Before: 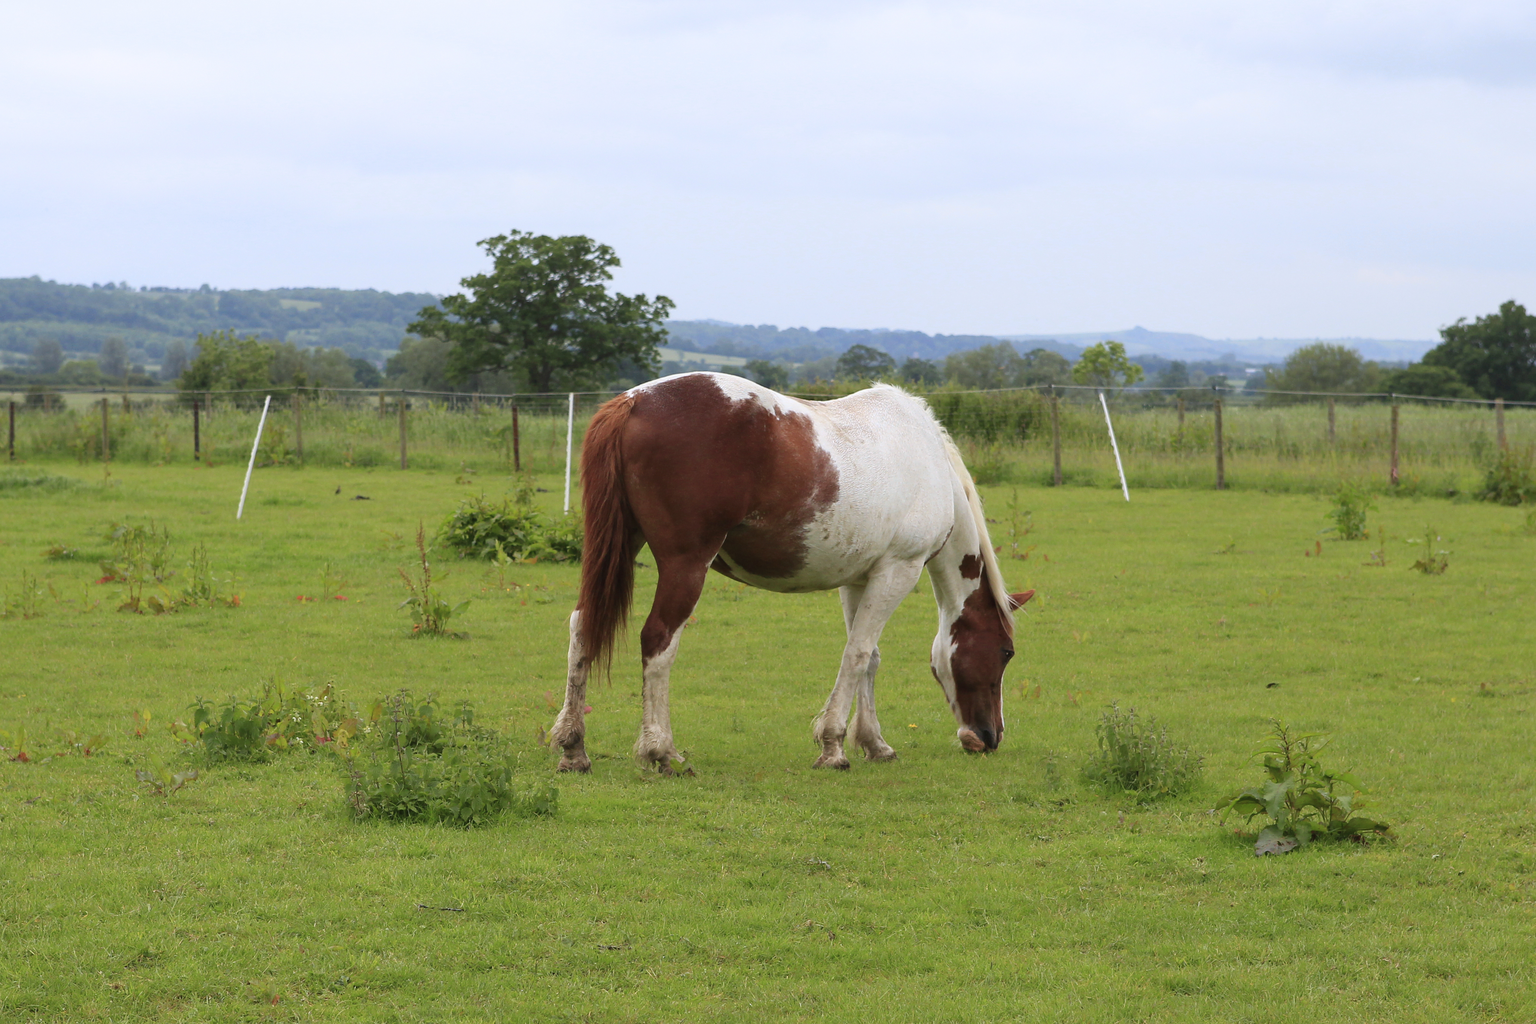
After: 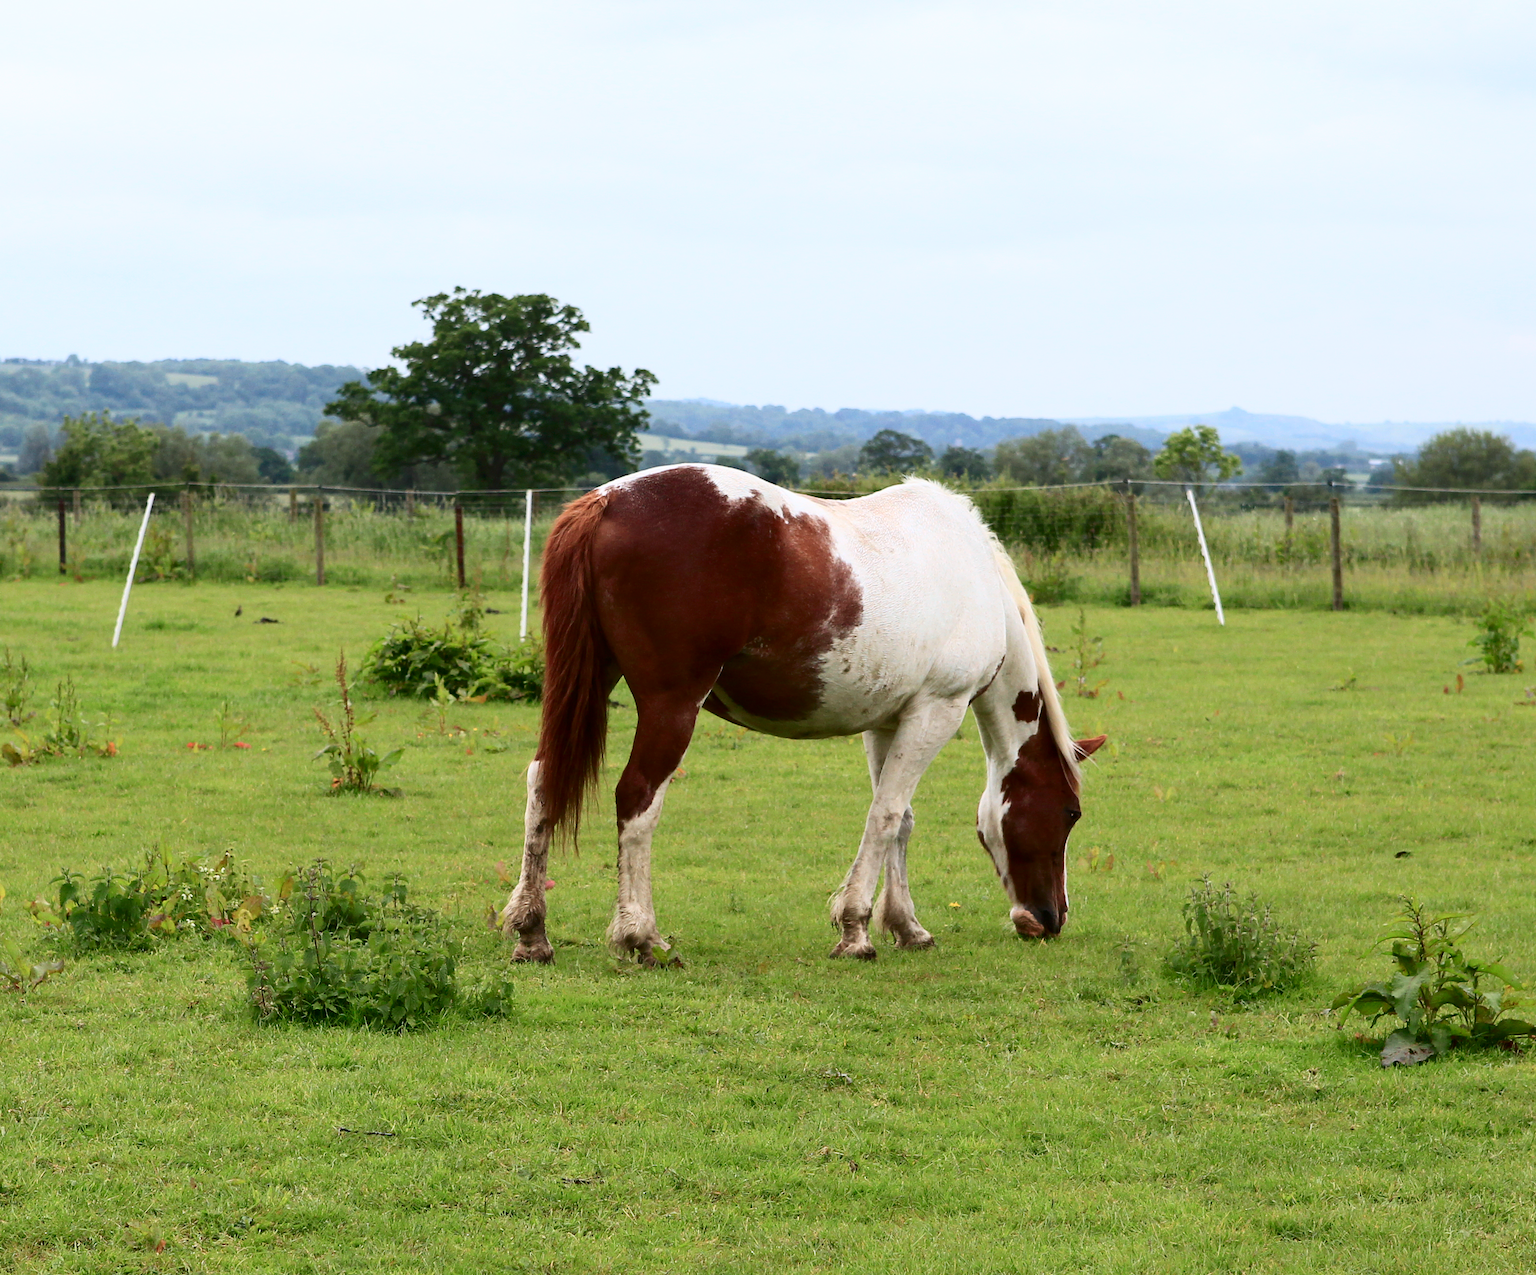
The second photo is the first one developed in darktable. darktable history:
contrast brightness saturation: contrast 0.29
crop and rotate: left 9.564%, right 10.154%
